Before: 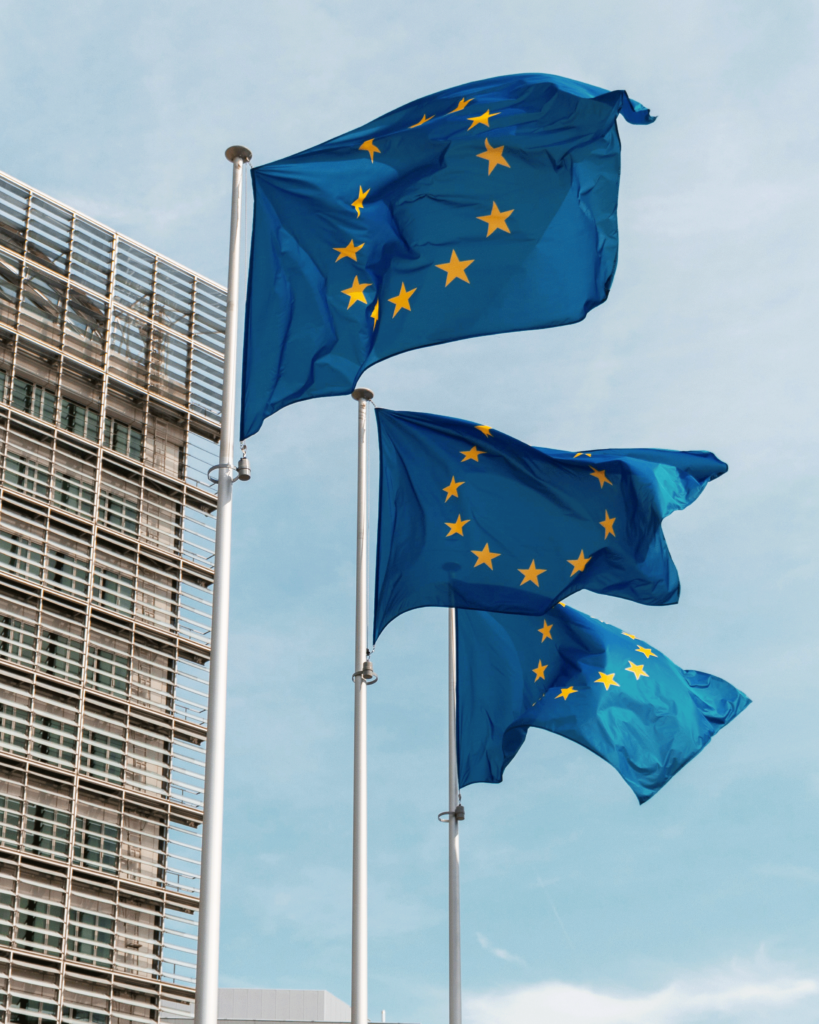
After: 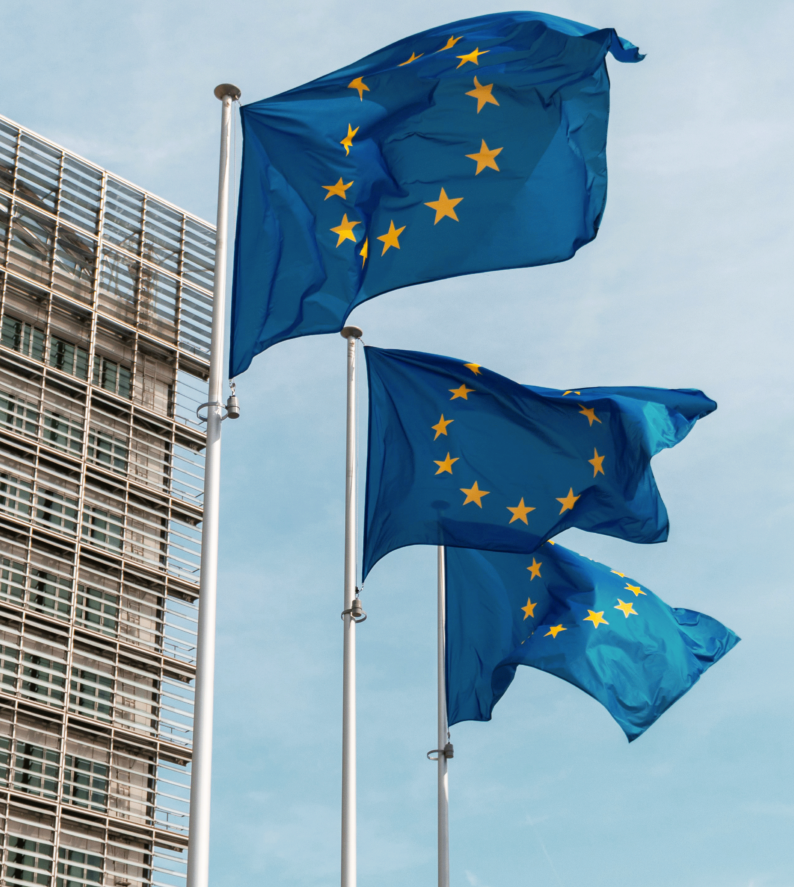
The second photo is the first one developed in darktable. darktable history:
crop: left 1.4%, top 6.095%, right 1.565%, bottom 7.209%
